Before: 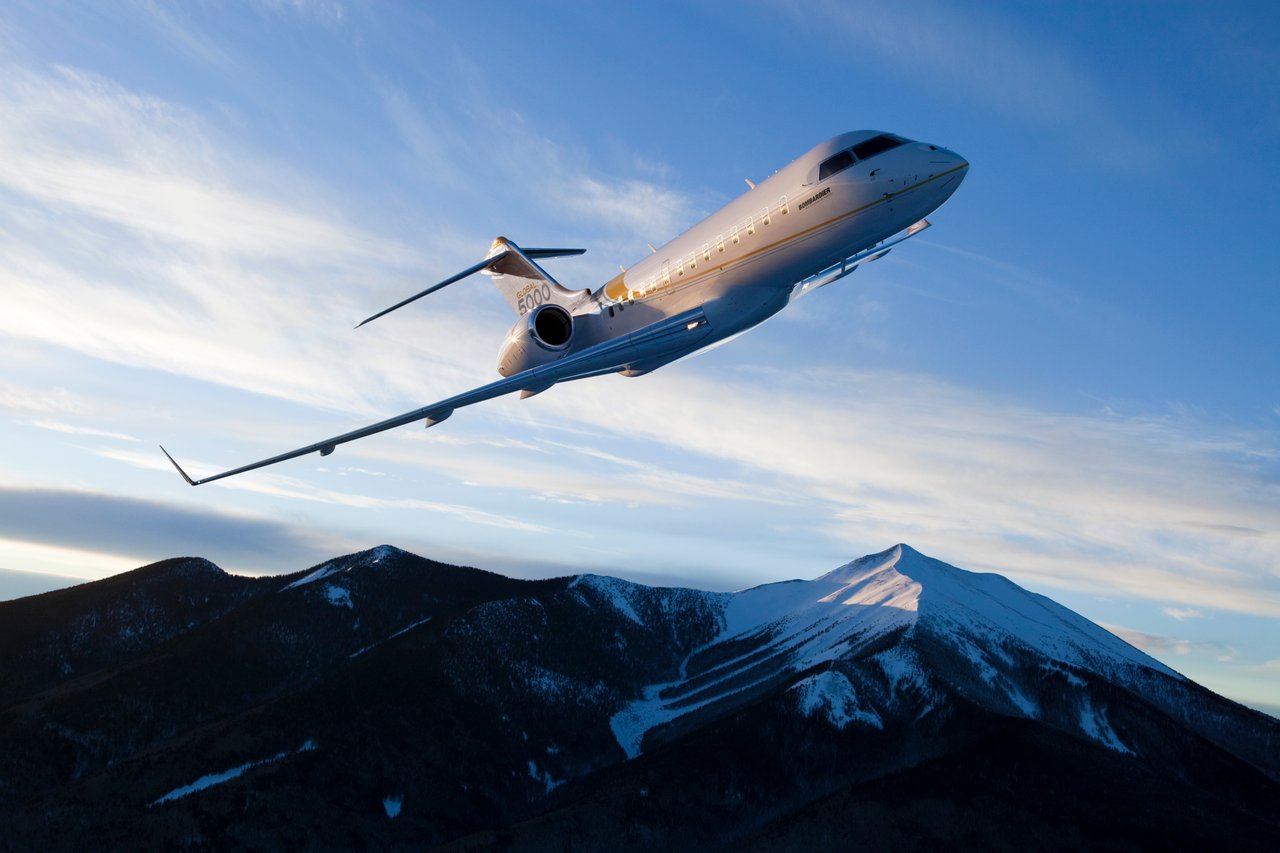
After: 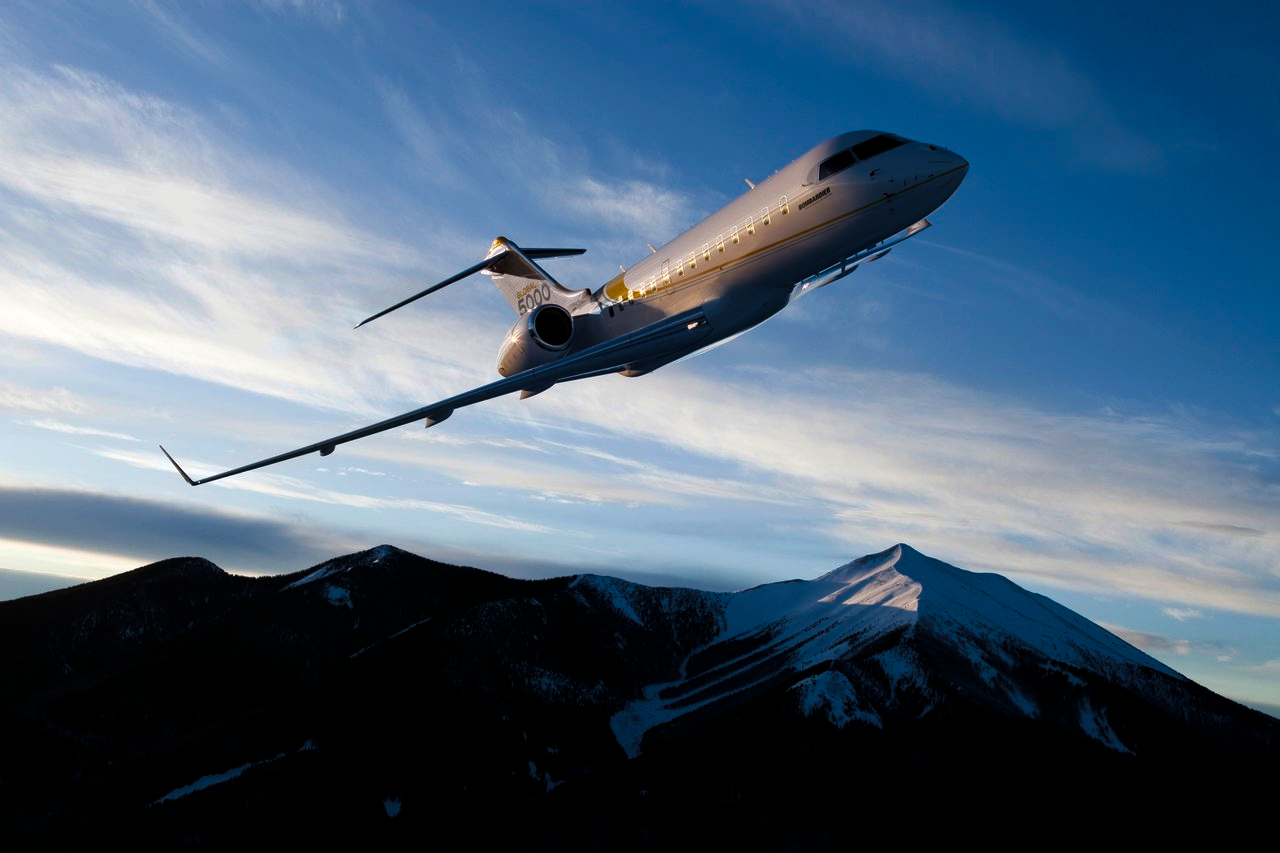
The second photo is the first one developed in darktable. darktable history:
color balance rgb: linear chroma grading › global chroma 15%, perceptual saturation grading › global saturation 30%
levels: mode automatic, black 8.58%, gray 59.42%, levels [0, 0.445, 1]
